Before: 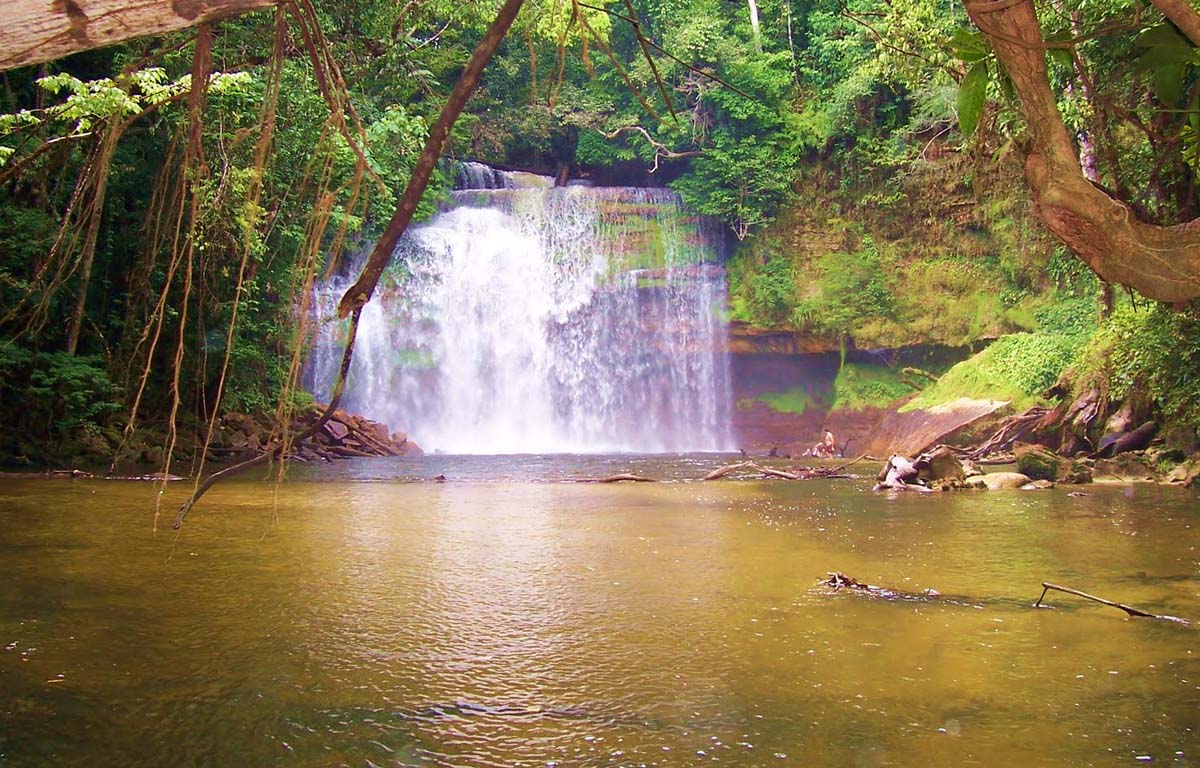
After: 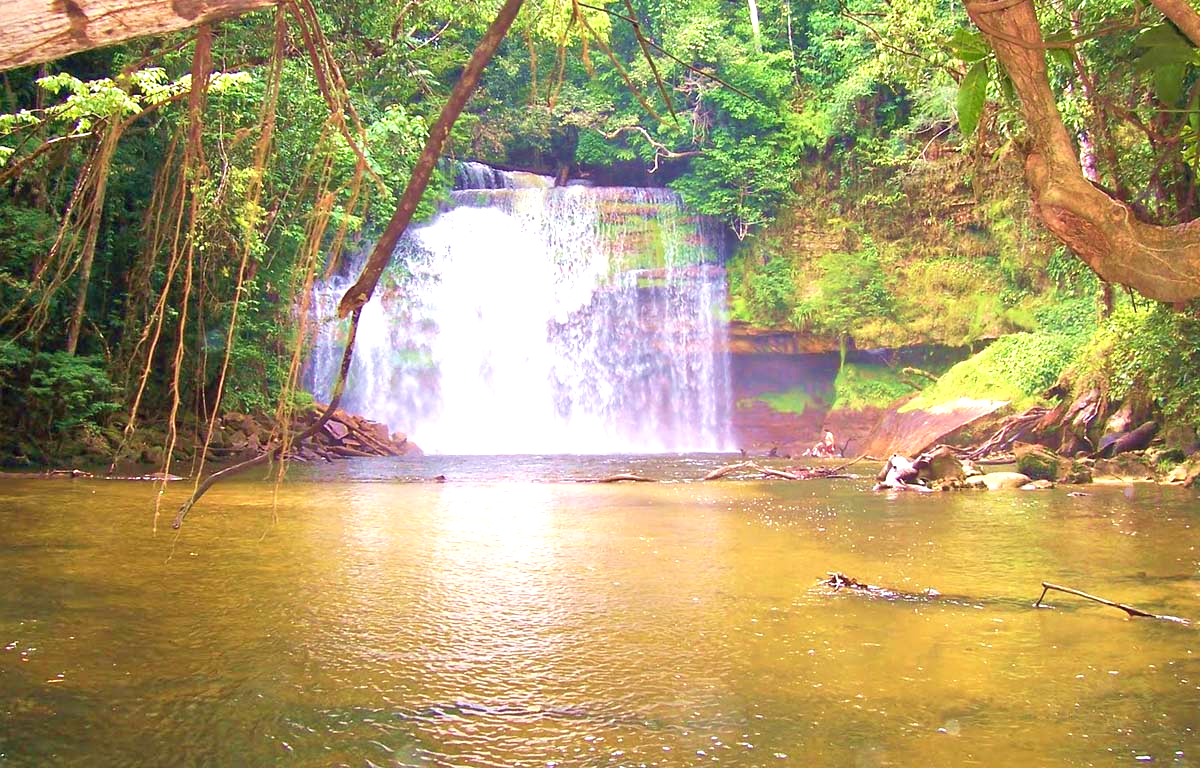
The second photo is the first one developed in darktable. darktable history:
tone equalizer: -8 EV 0.973 EV, -7 EV 0.981 EV, -6 EV 0.992 EV, -5 EV 1.04 EV, -4 EV 0.996 EV, -3 EV 0.752 EV, -2 EV 0.518 EV, -1 EV 0.274 EV
exposure: black level correction 0, exposure 0.694 EV, compensate exposure bias true, compensate highlight preservation false
